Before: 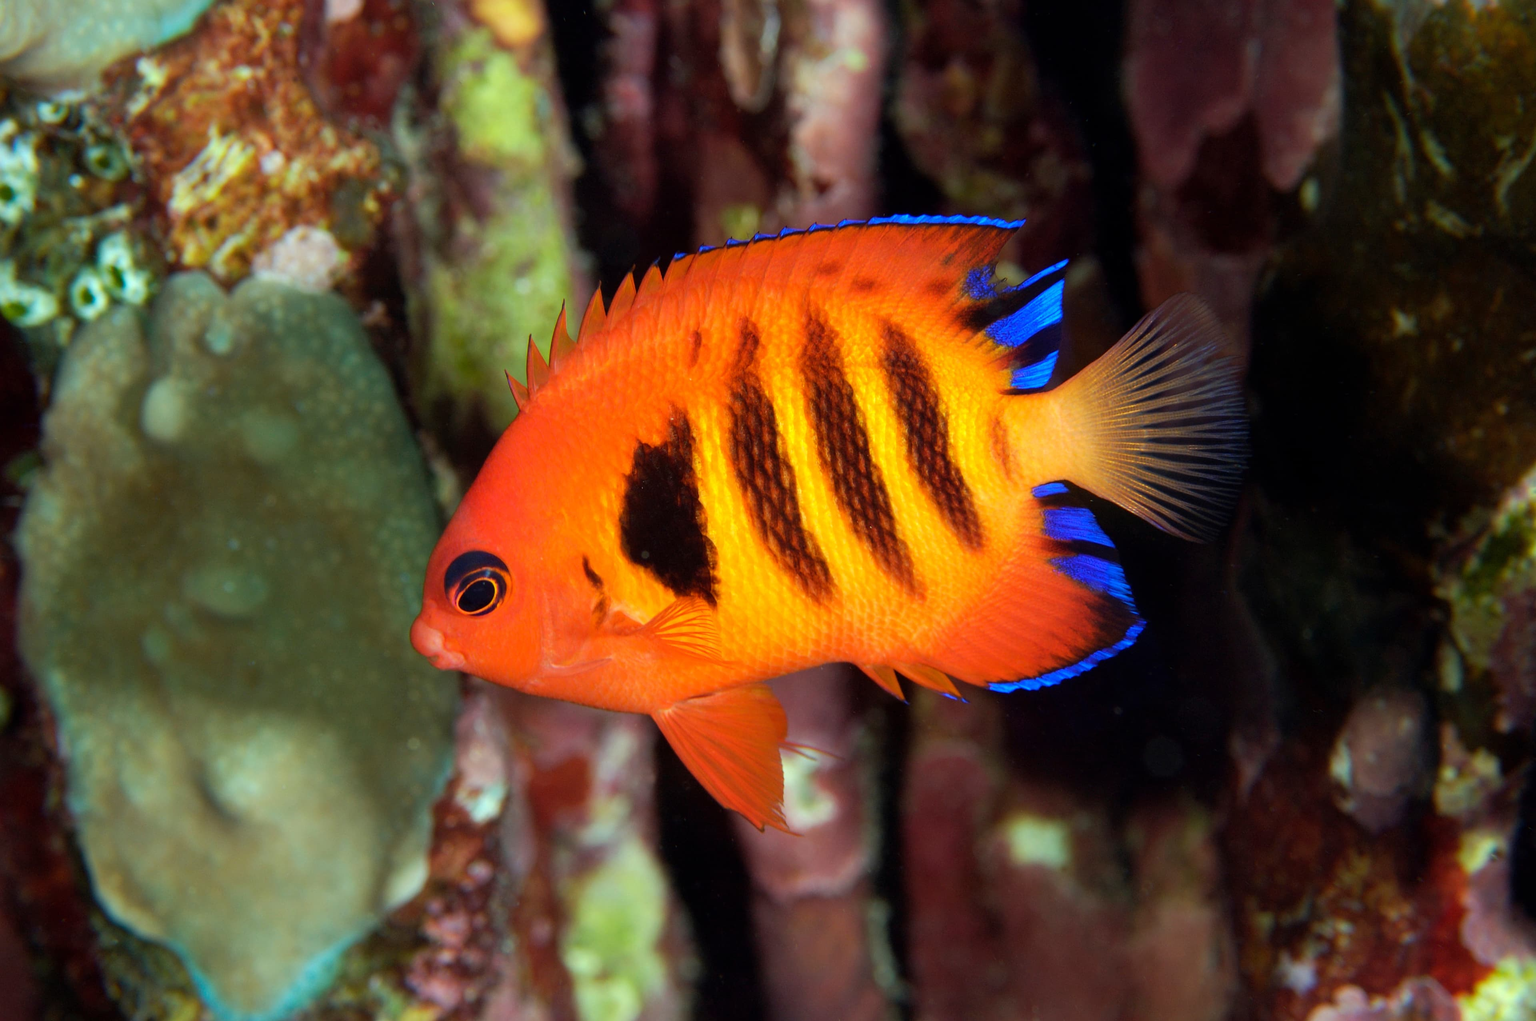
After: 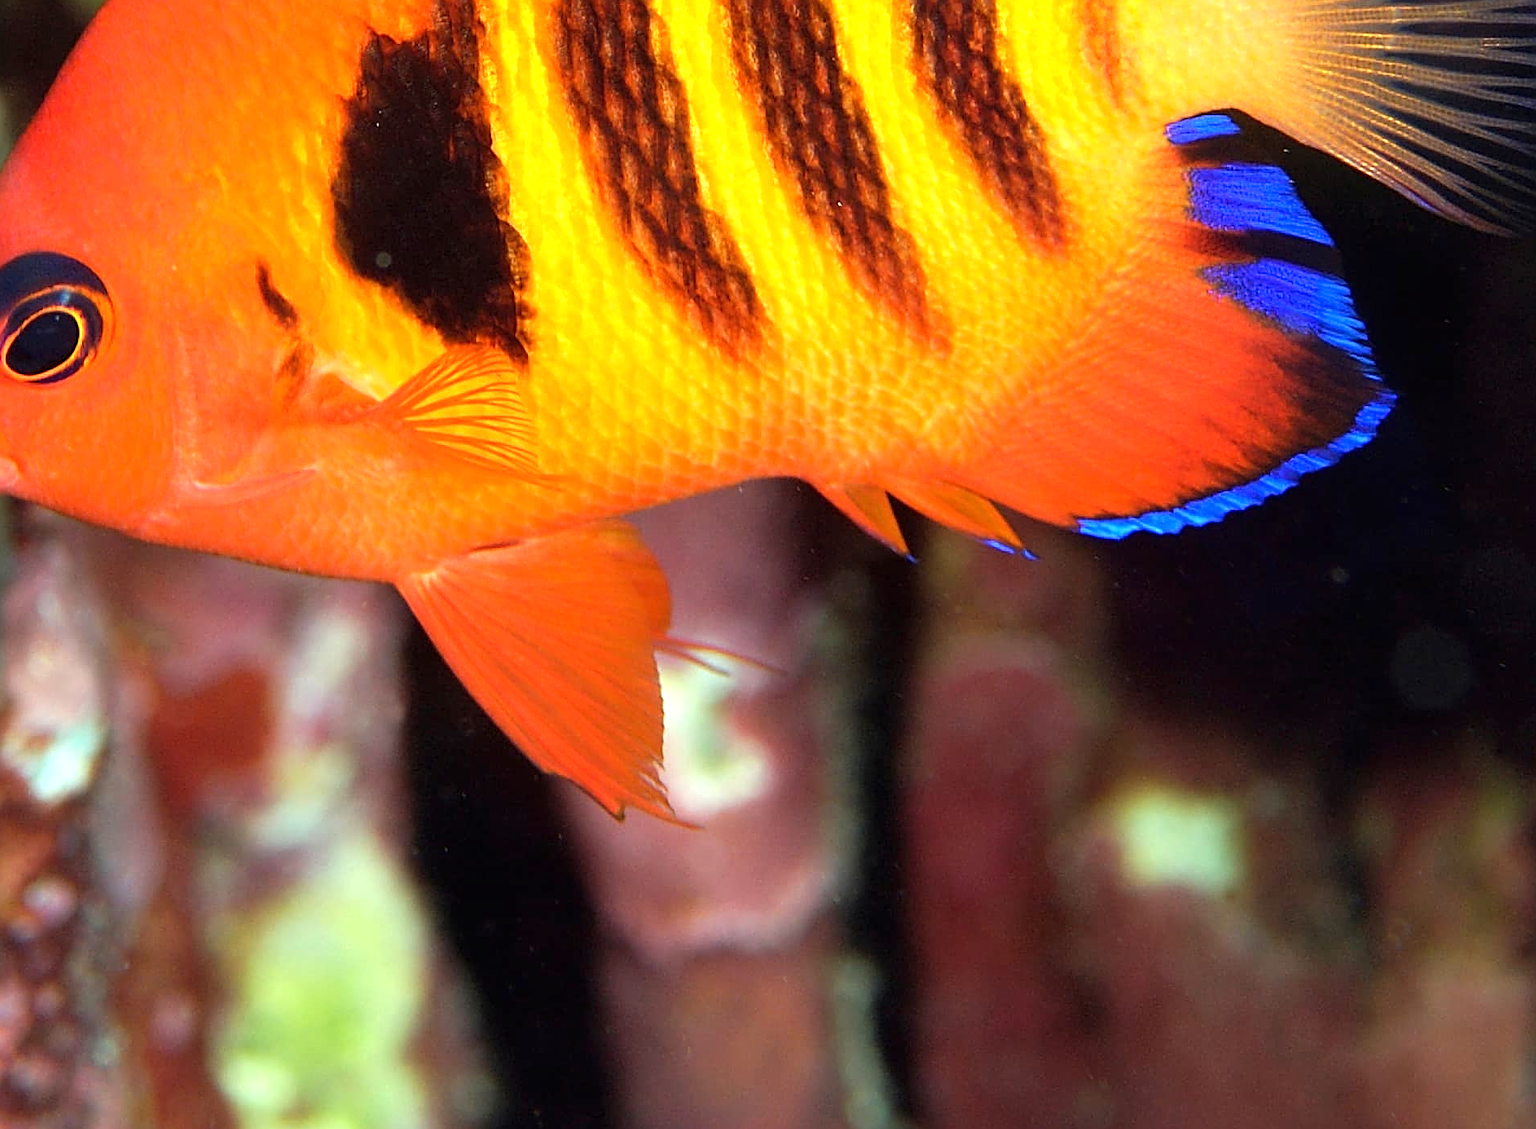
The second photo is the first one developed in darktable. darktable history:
sharpen: amount 1
crop: left 29.672%, top 41.786%, right 20.851%, bottom 3.487%
exposure: black level correction 0, exposure 0.7 EV, compensate exposure bias true, compensate highlight preservation false
